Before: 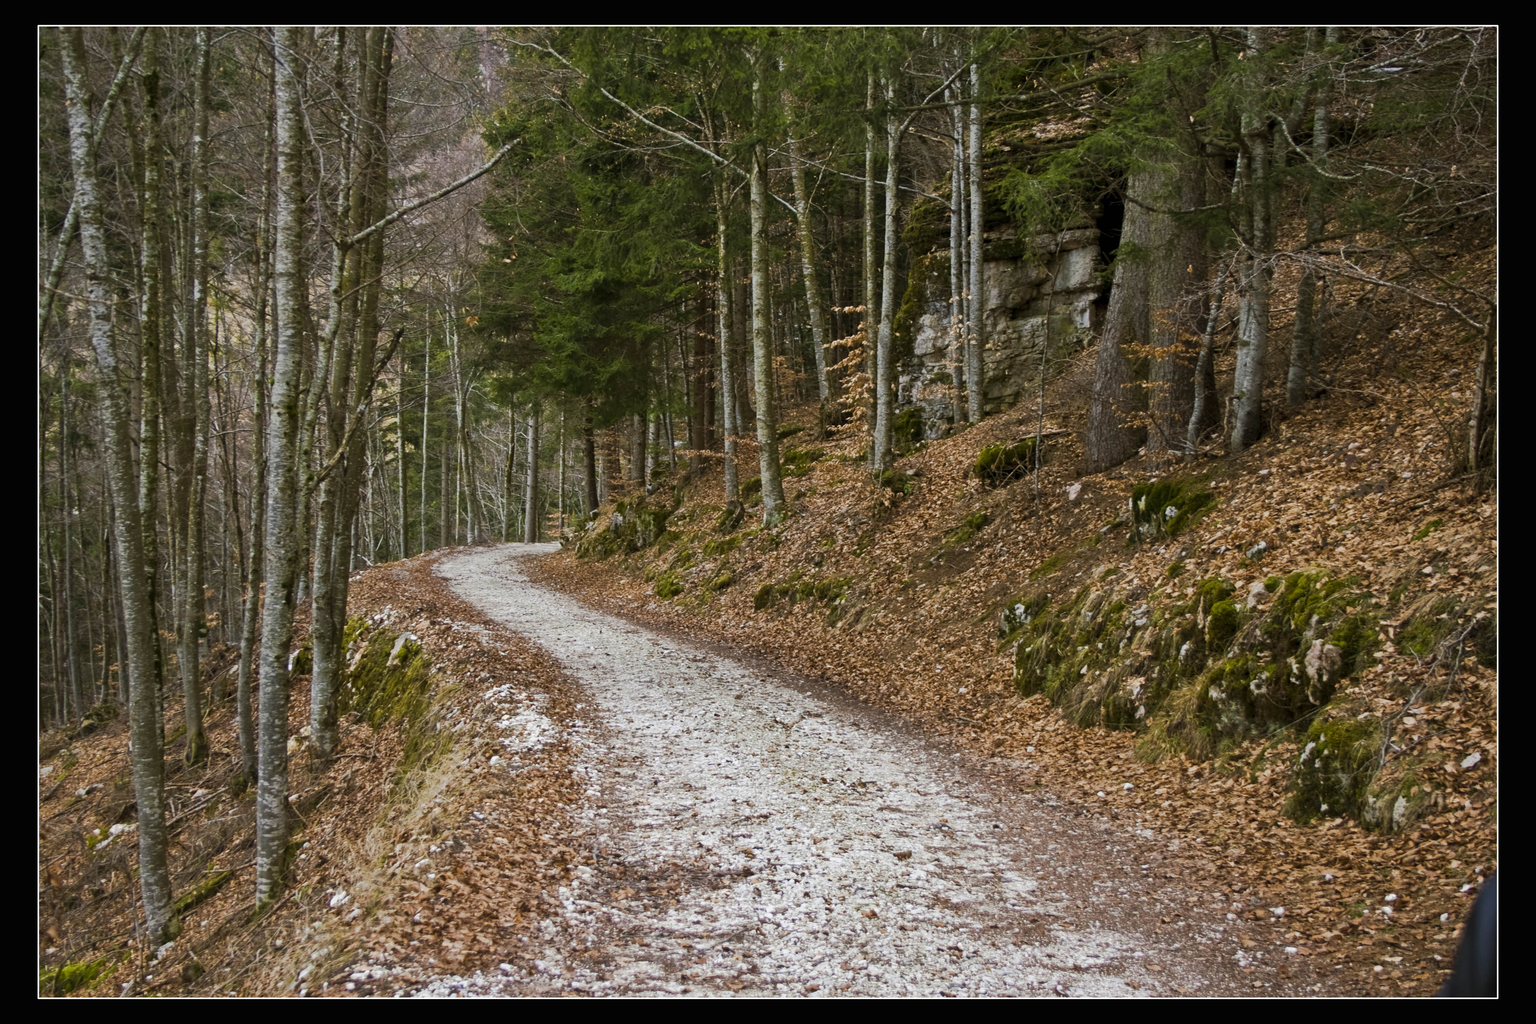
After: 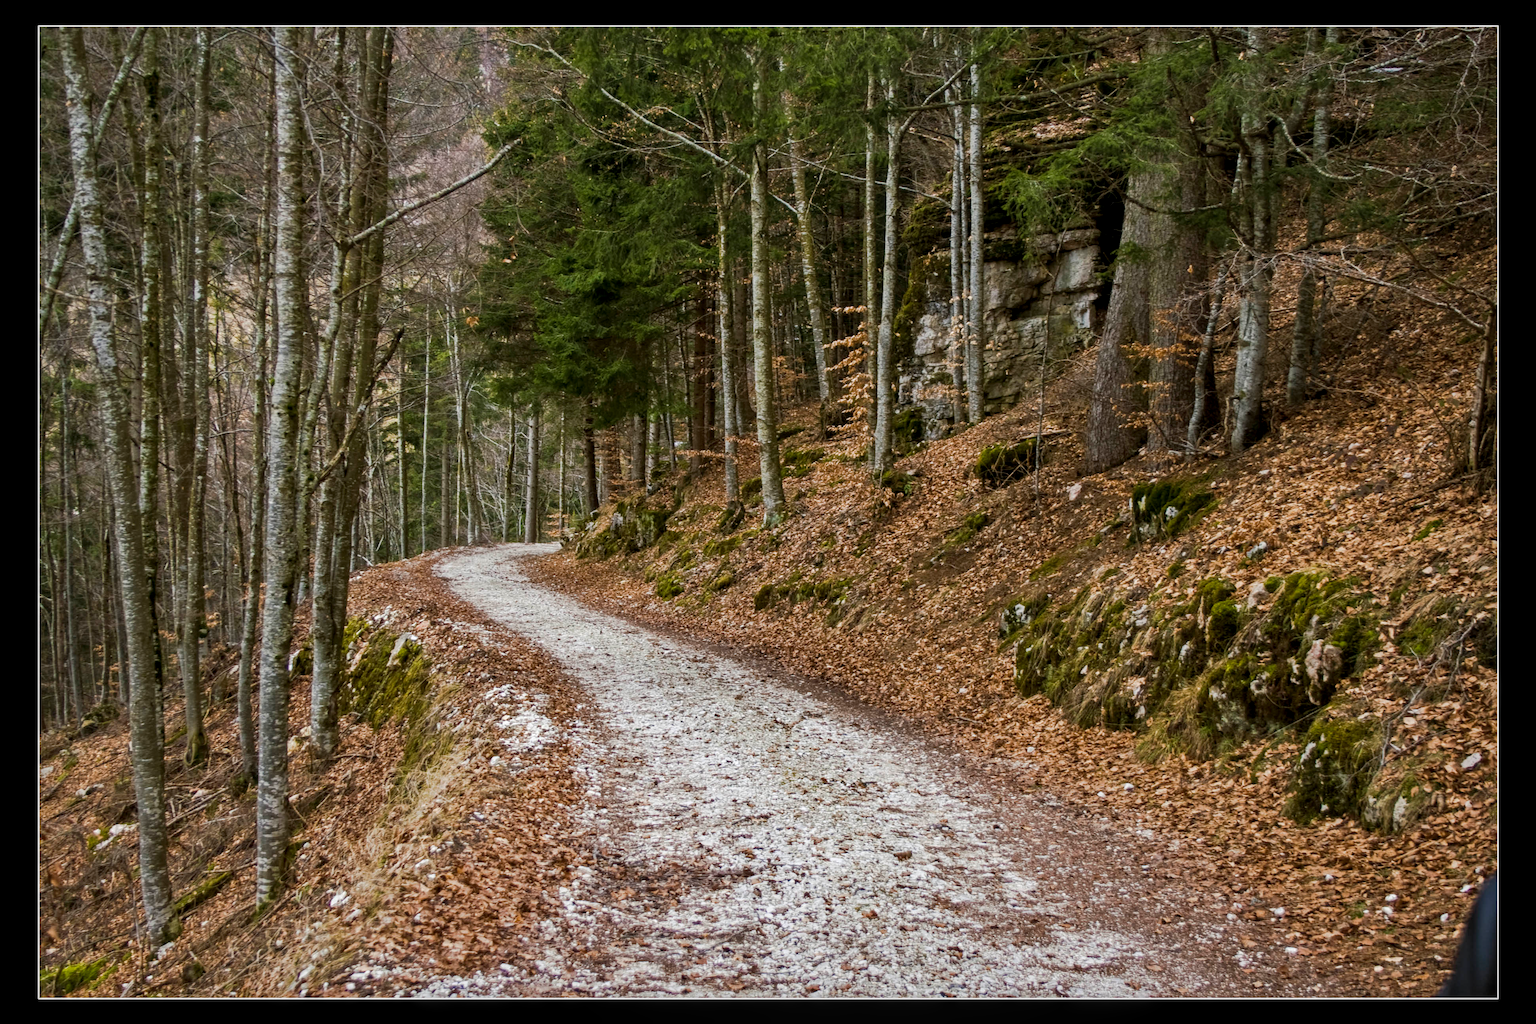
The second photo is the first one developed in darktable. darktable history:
shadows and highlights: shadows 3.95, highlights -16.24, soften with gaussian
local contrast: on, module defaults
